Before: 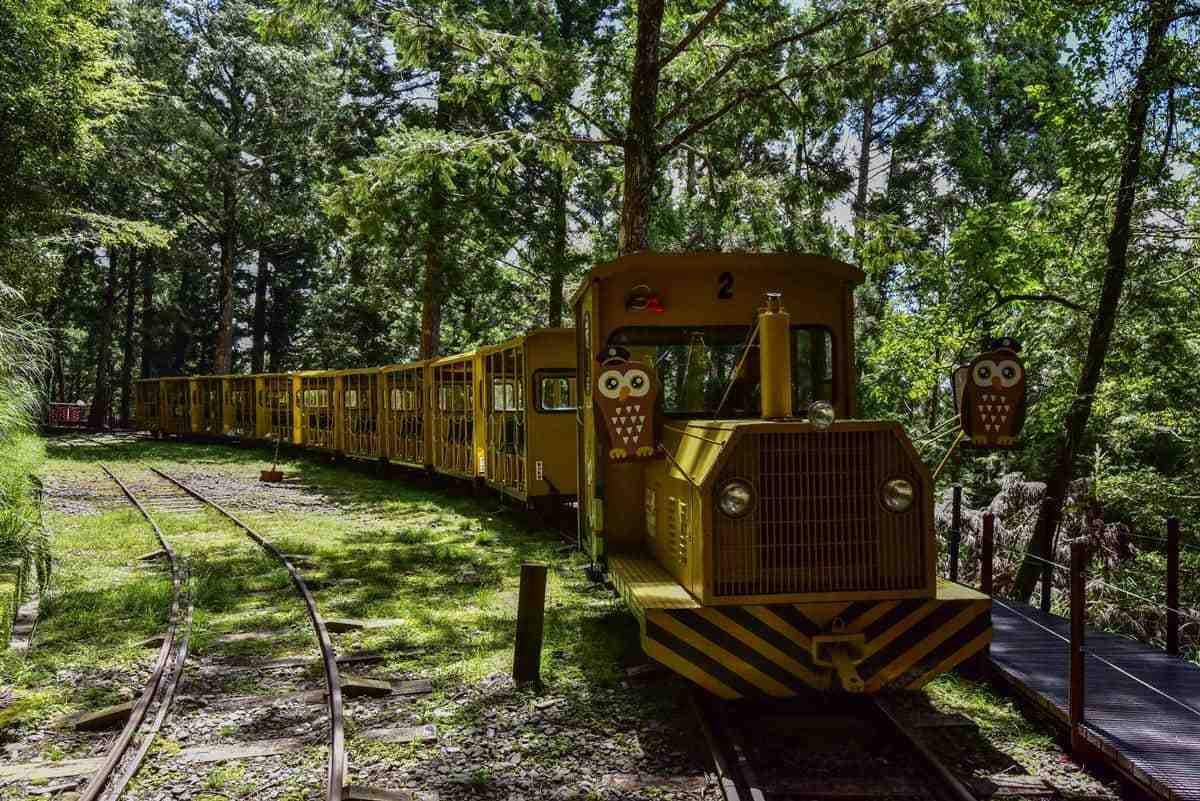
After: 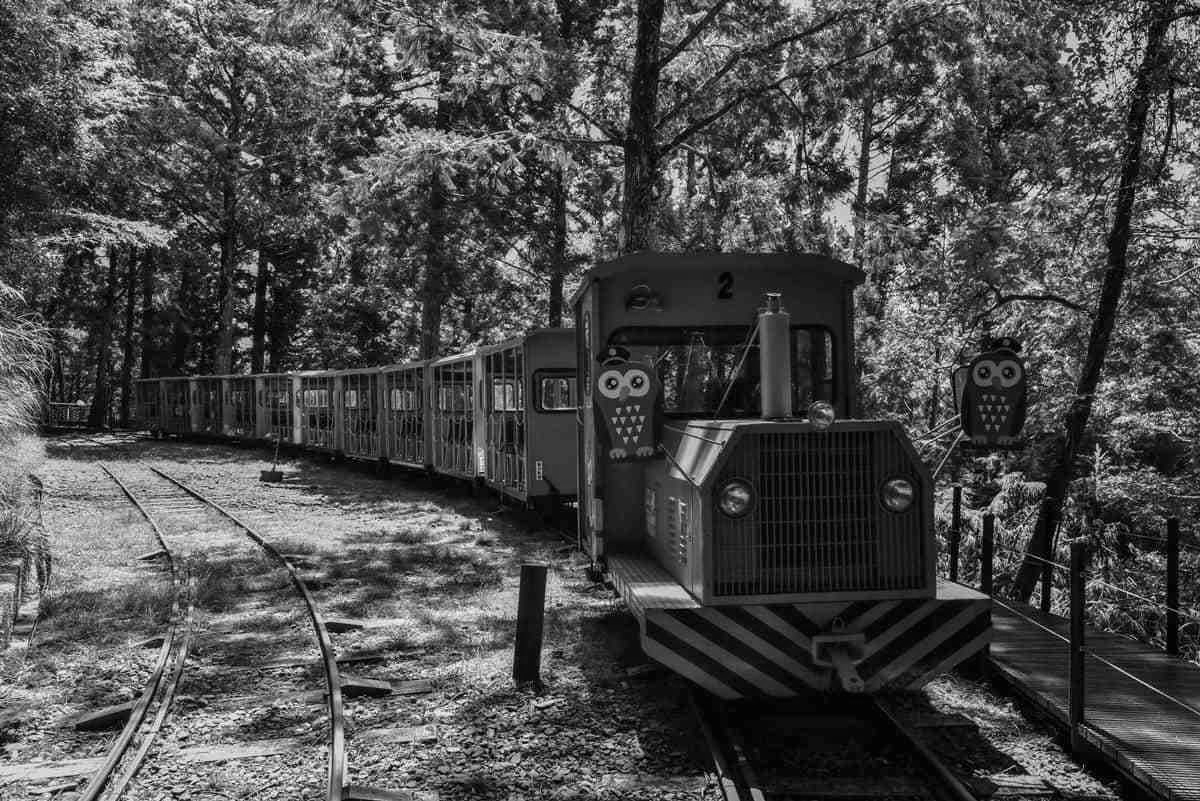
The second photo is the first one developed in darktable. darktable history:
tone equalizer: -7 EV 0.18 EV, -6 EV 0.12 EV, -5 EV 0.08 EV, -4 EV 0.04 EV, -2 EV -0.02 EV, -1 EV -0.04 EV, +0 EV -0.06 EV, luminance estimator HSV value / RGB max
monochrome: on, module defaults
